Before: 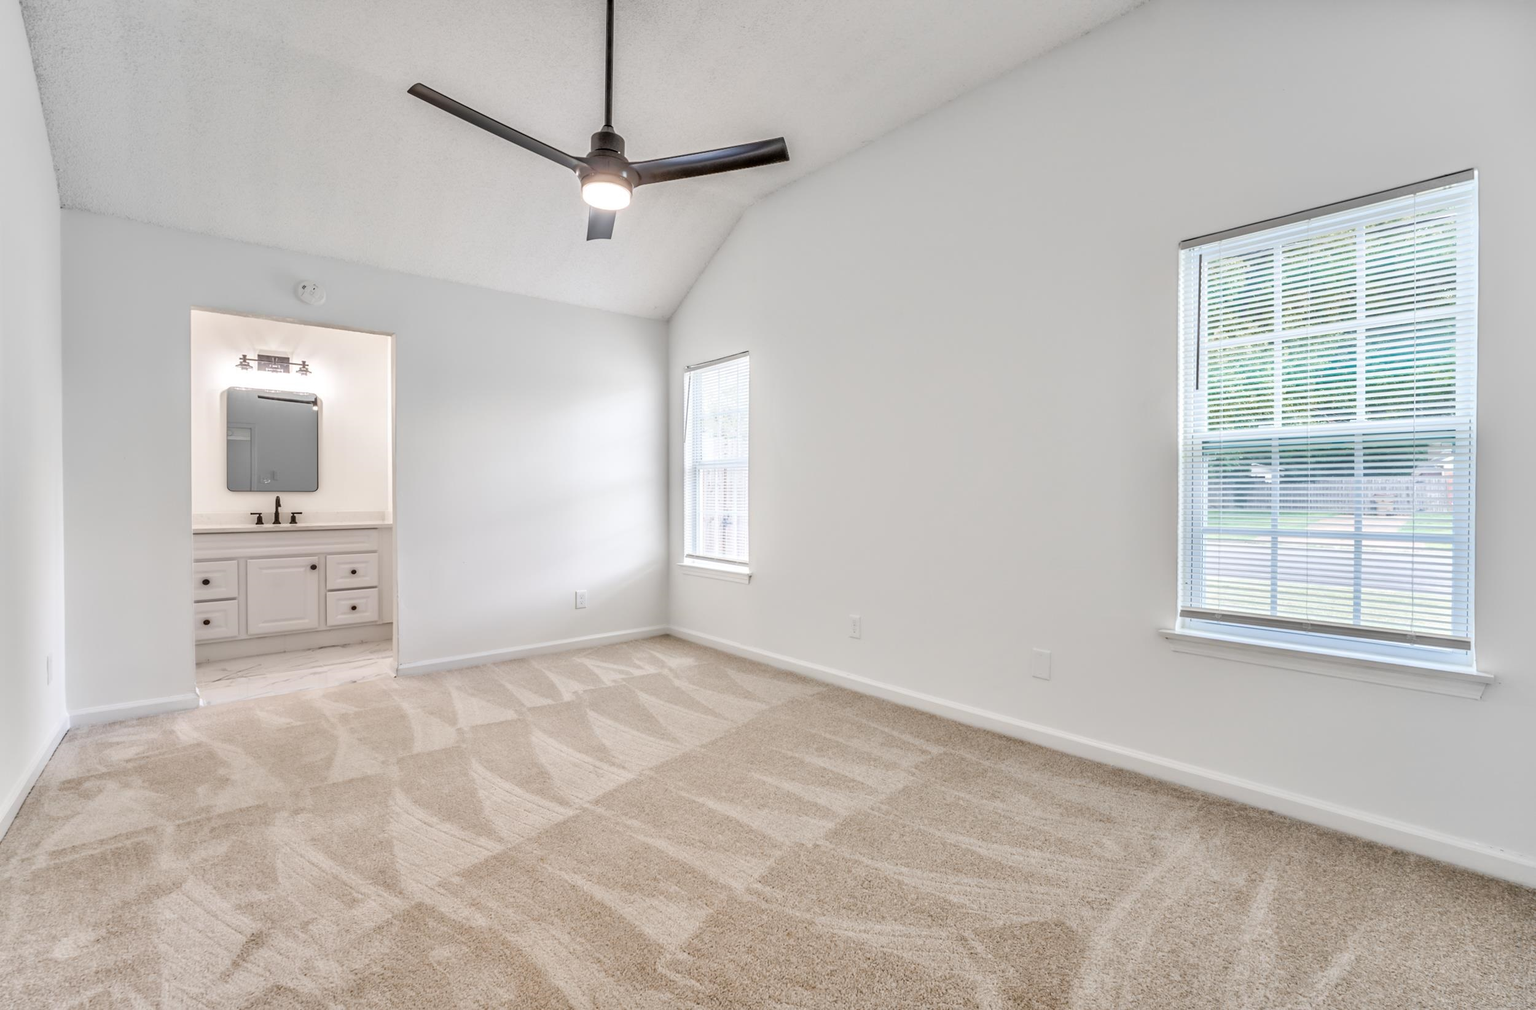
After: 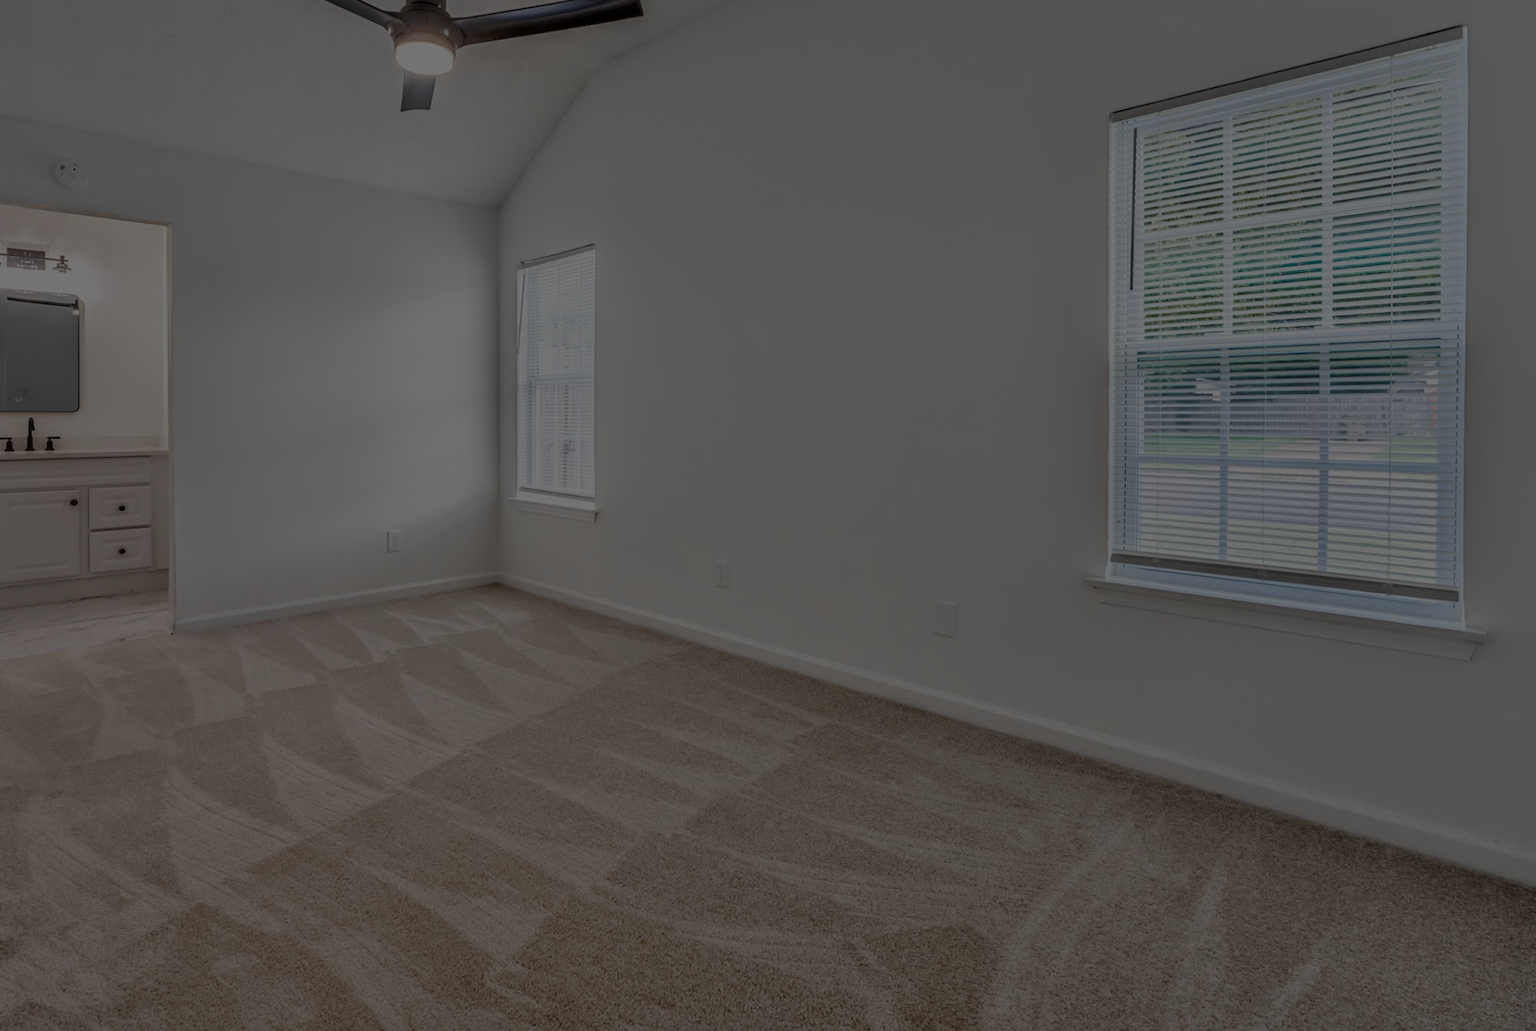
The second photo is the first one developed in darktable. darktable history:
crop: left 16.414%, top 14.62%
exposure: exposure -2.386 EV, compensate exposure bias true, compensate highlight preservation false
levels: levels [0, 0.474, 0.947]
